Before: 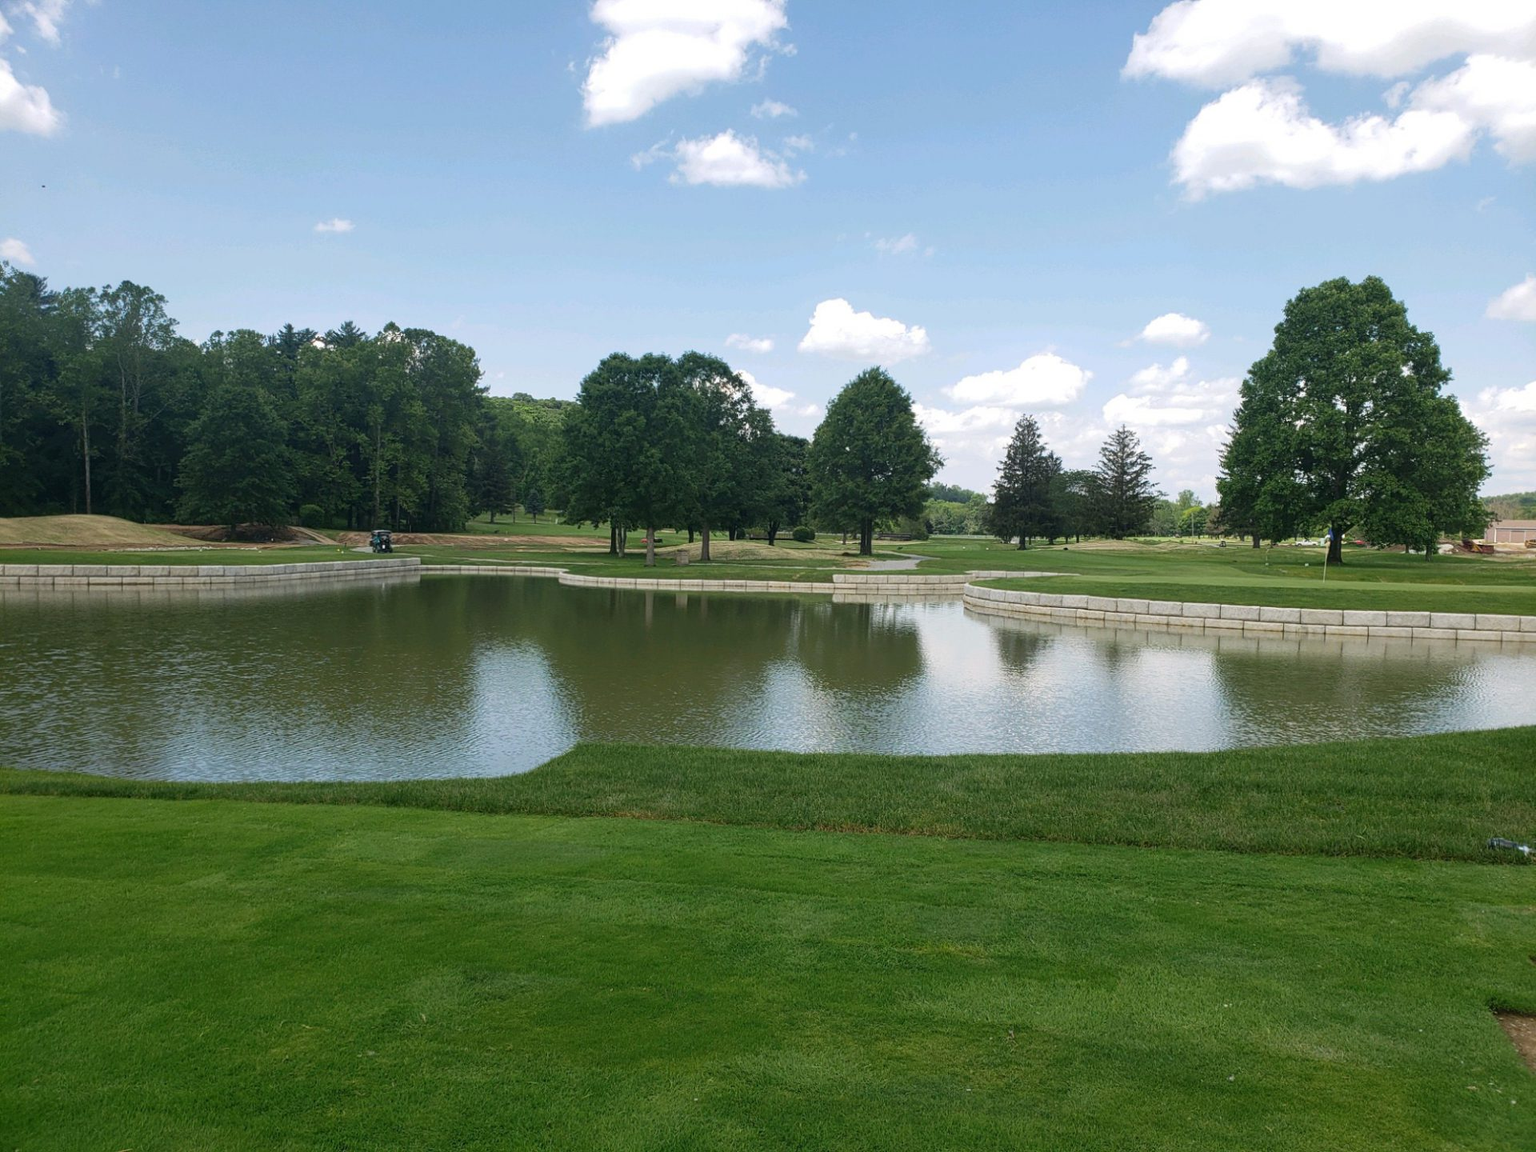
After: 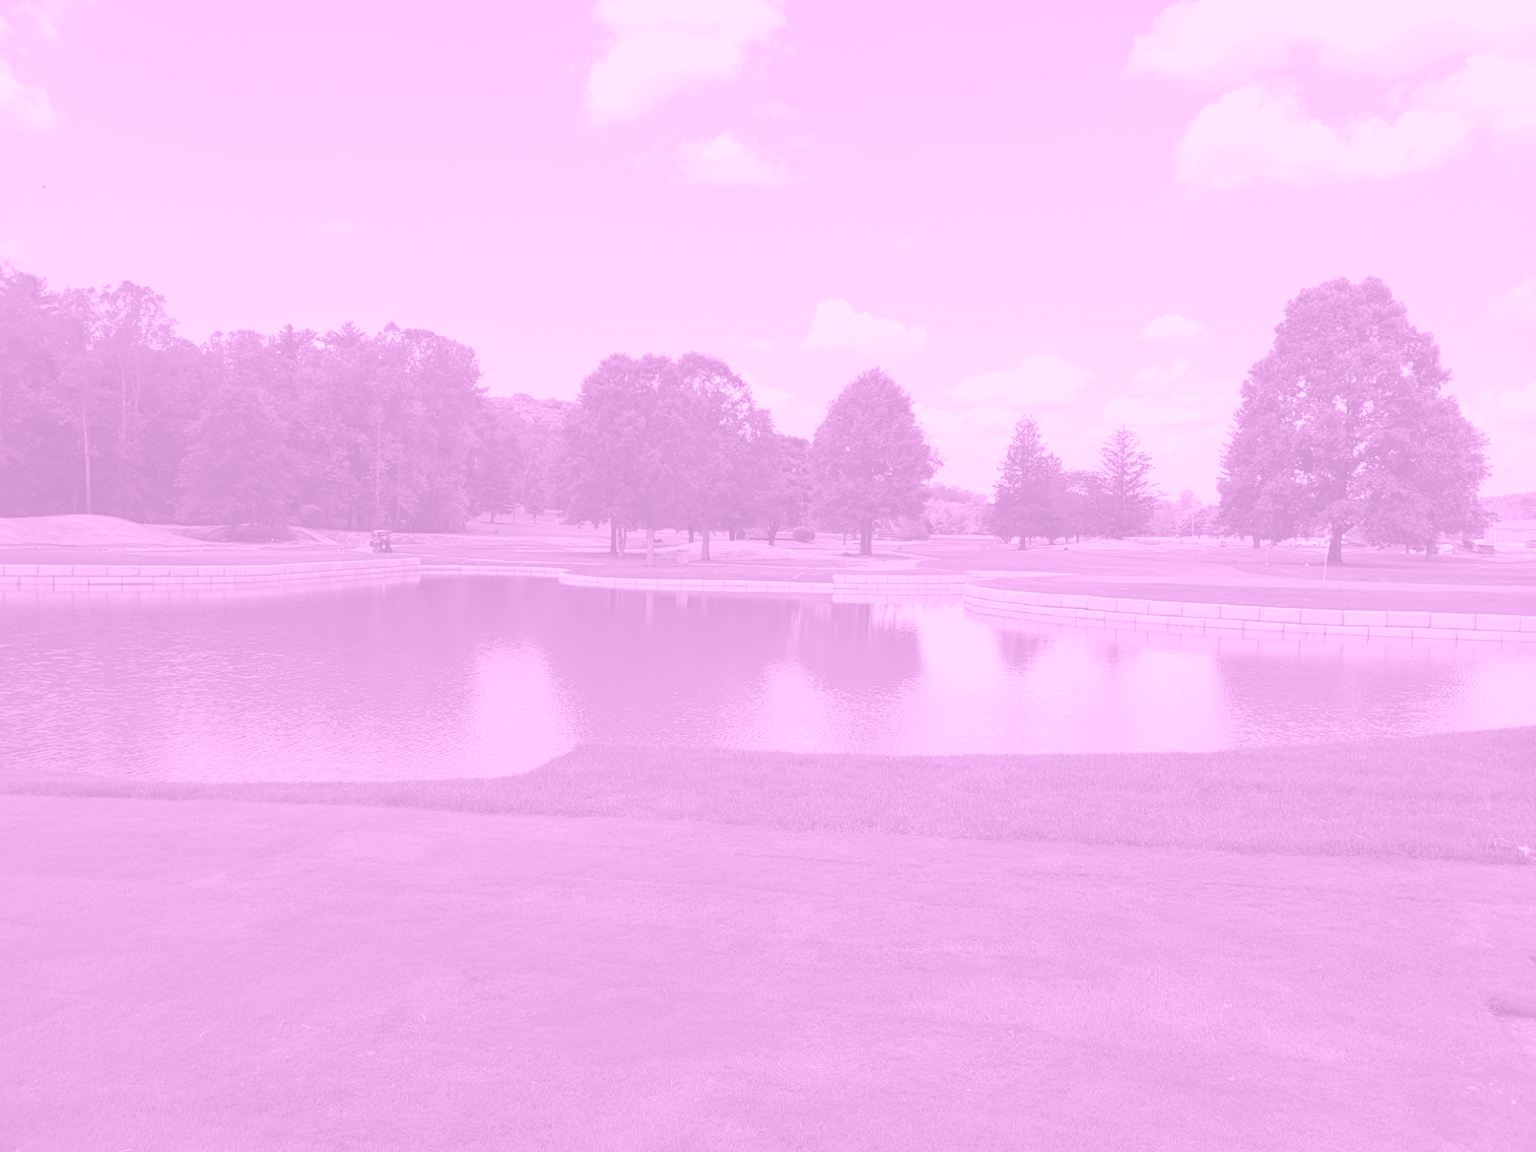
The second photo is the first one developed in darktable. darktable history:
haze removal: compatibility mode true, adaptive false
colorize: hue 331.2°, saturation 75%, source mix 30.28%, lightness 70.52%, version 1
